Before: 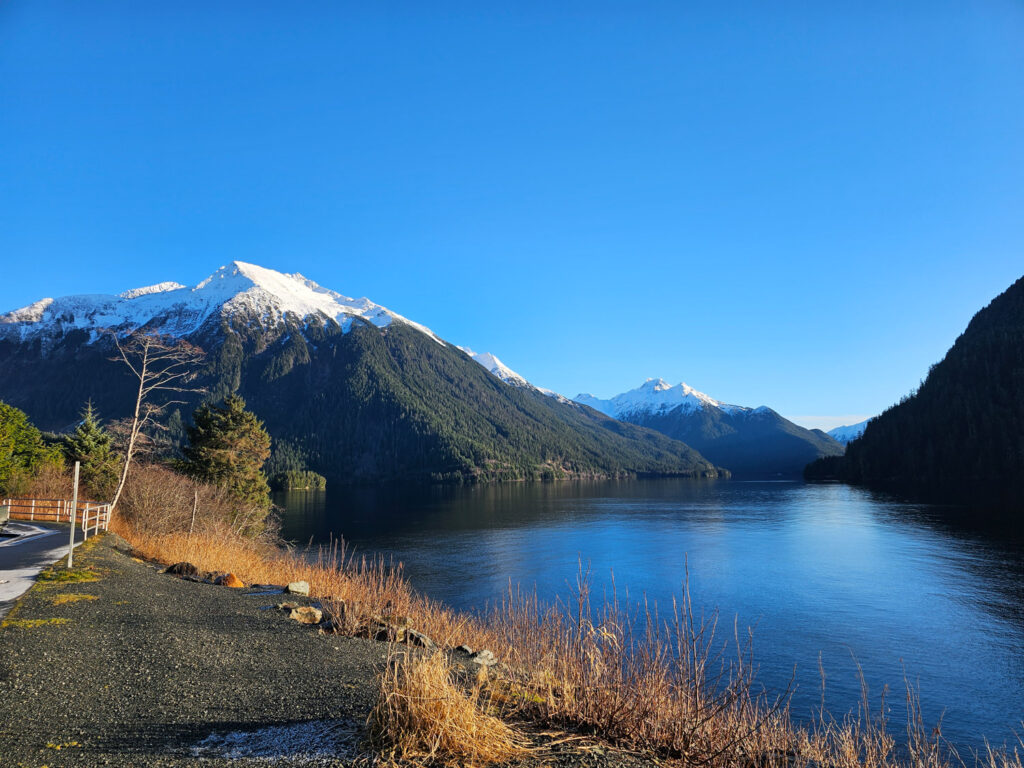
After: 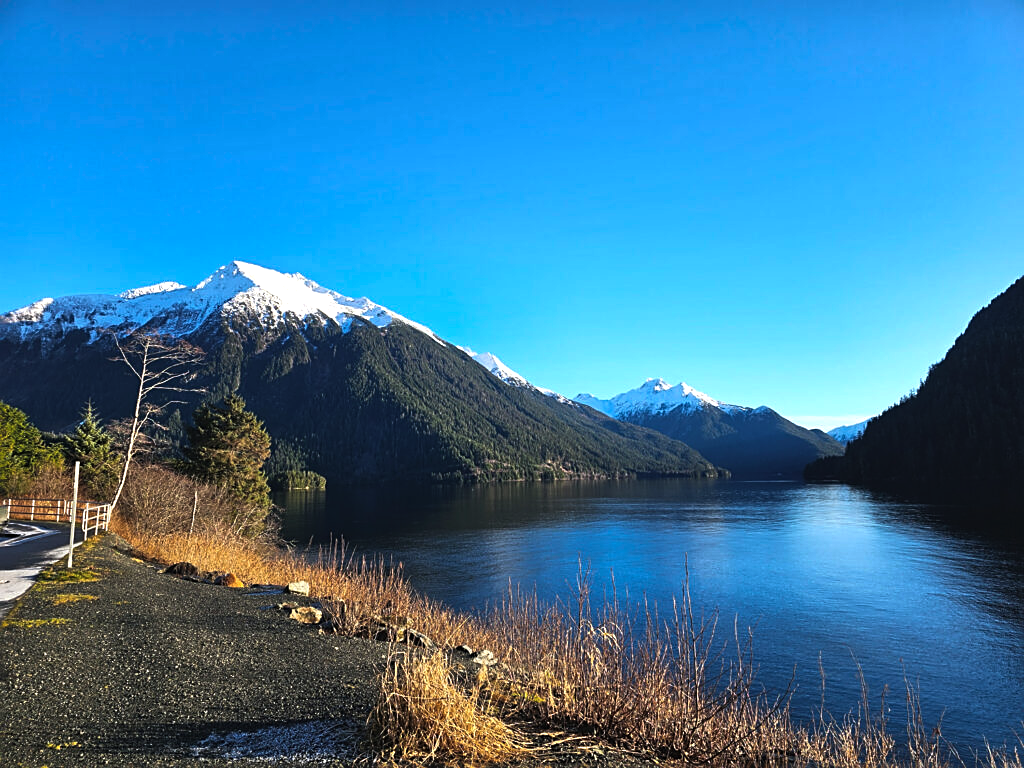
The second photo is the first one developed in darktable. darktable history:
exposure: black level correction -0.005, exposure 0.054 EV, compensate highlight preservation false
contrast brightness saturation: saturation -0.05
color zones: curves: ch1 [(0, 0.469) (0.01, 0.469) (0.12, 0.446) (0.248, 0.469) (0.5, 0.5) (0.748, 0.5) (0.99, 0.469) (1, 0.469)]
color balance rgb: perceptual brilliance grading › highlights 14.29%, perceptual brilliance grading › mid-tones -5.92%, perceptual brilliance grading › shadows -26.83%, global vibrance 31.18%
sharpen: radius 1.967
